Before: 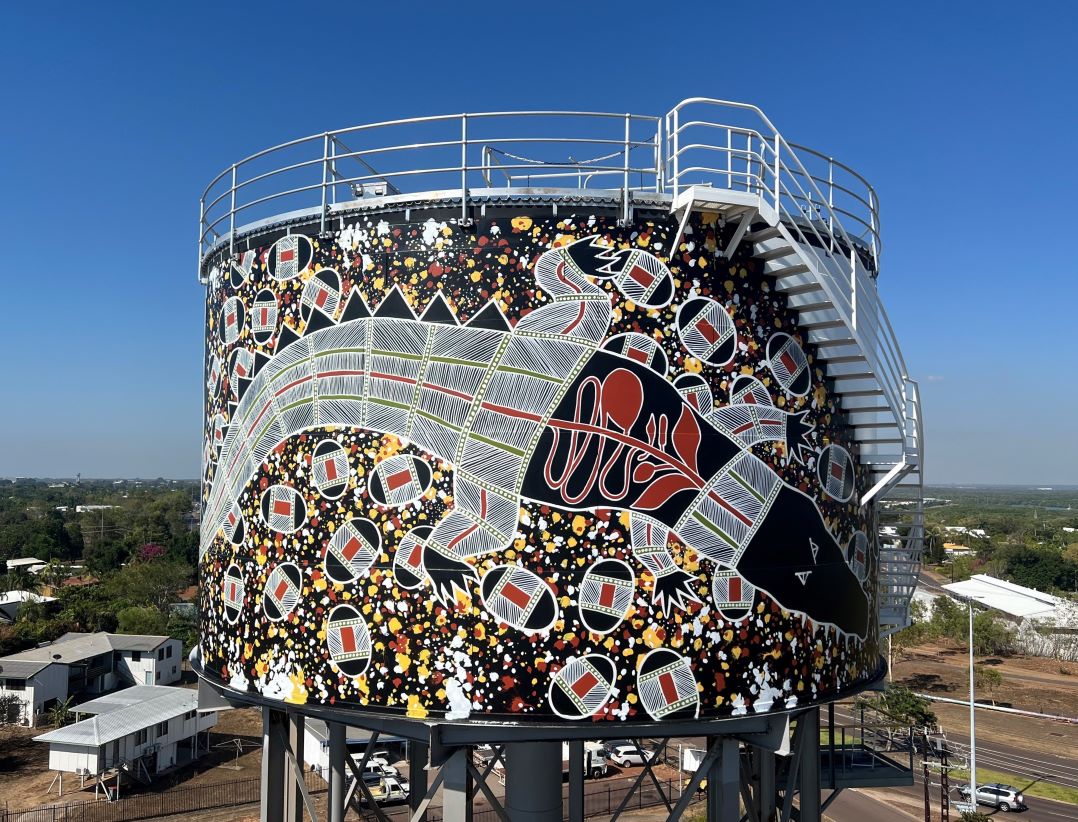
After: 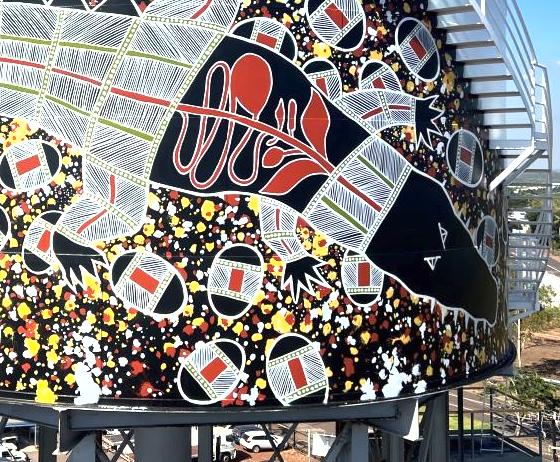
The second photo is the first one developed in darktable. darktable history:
crop: left 34.452%, top 38.426%, right 13.537%, bottom 5.345%
exposure: black level correction 0, exposure 1.175 EV, compensate highlight preservation false
color calibration: illuminant same as pipeline (D50), adaptation XYZ, x 0.345, y 0.358, temperature 5010.33 K
shadows and highlights: shadows 43.75, white point adjustment -1.37, soften with gaussian
